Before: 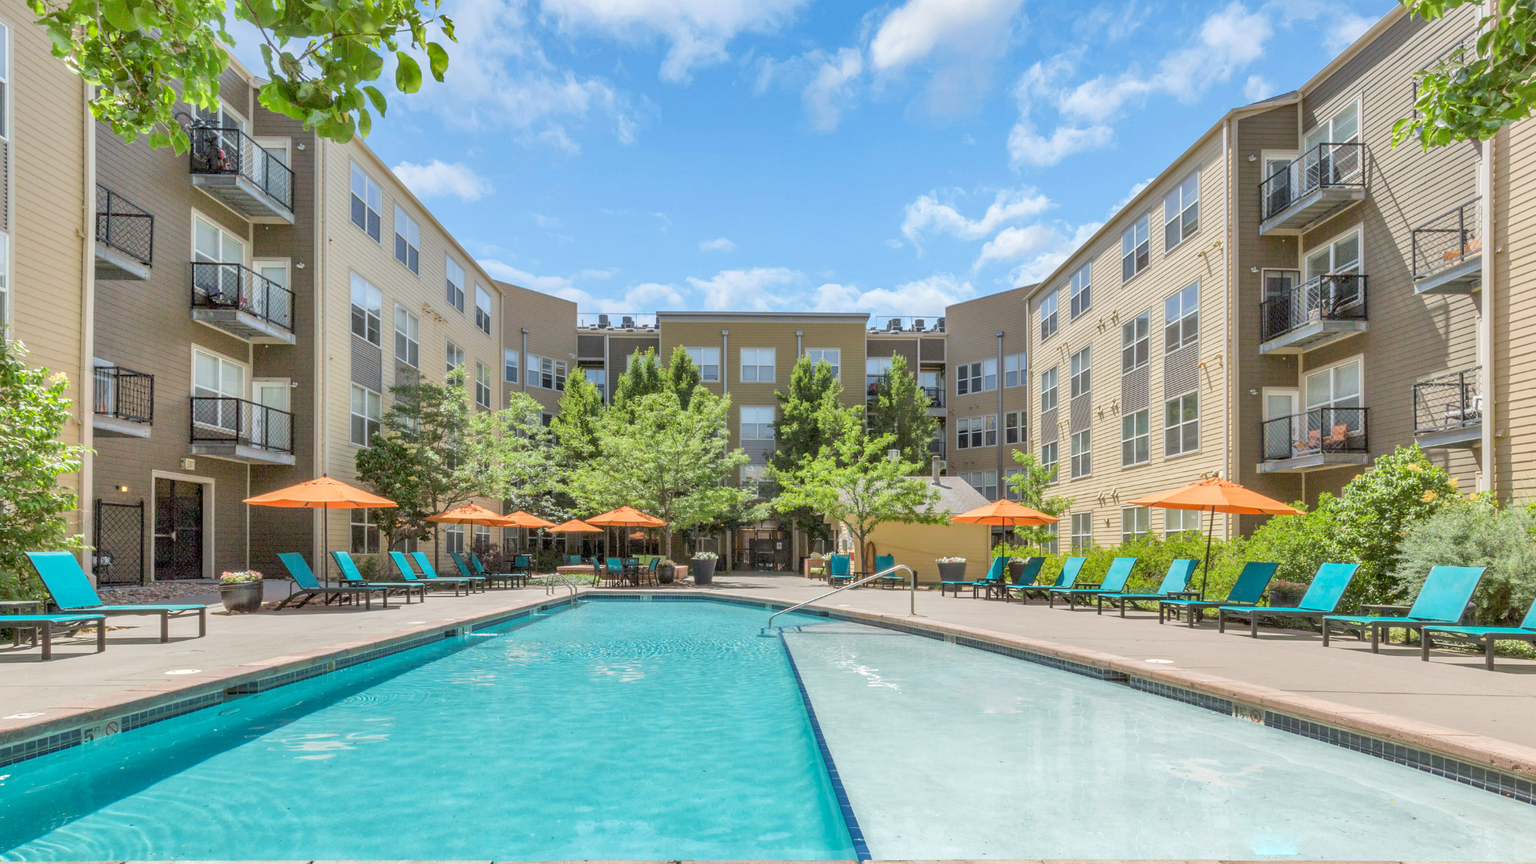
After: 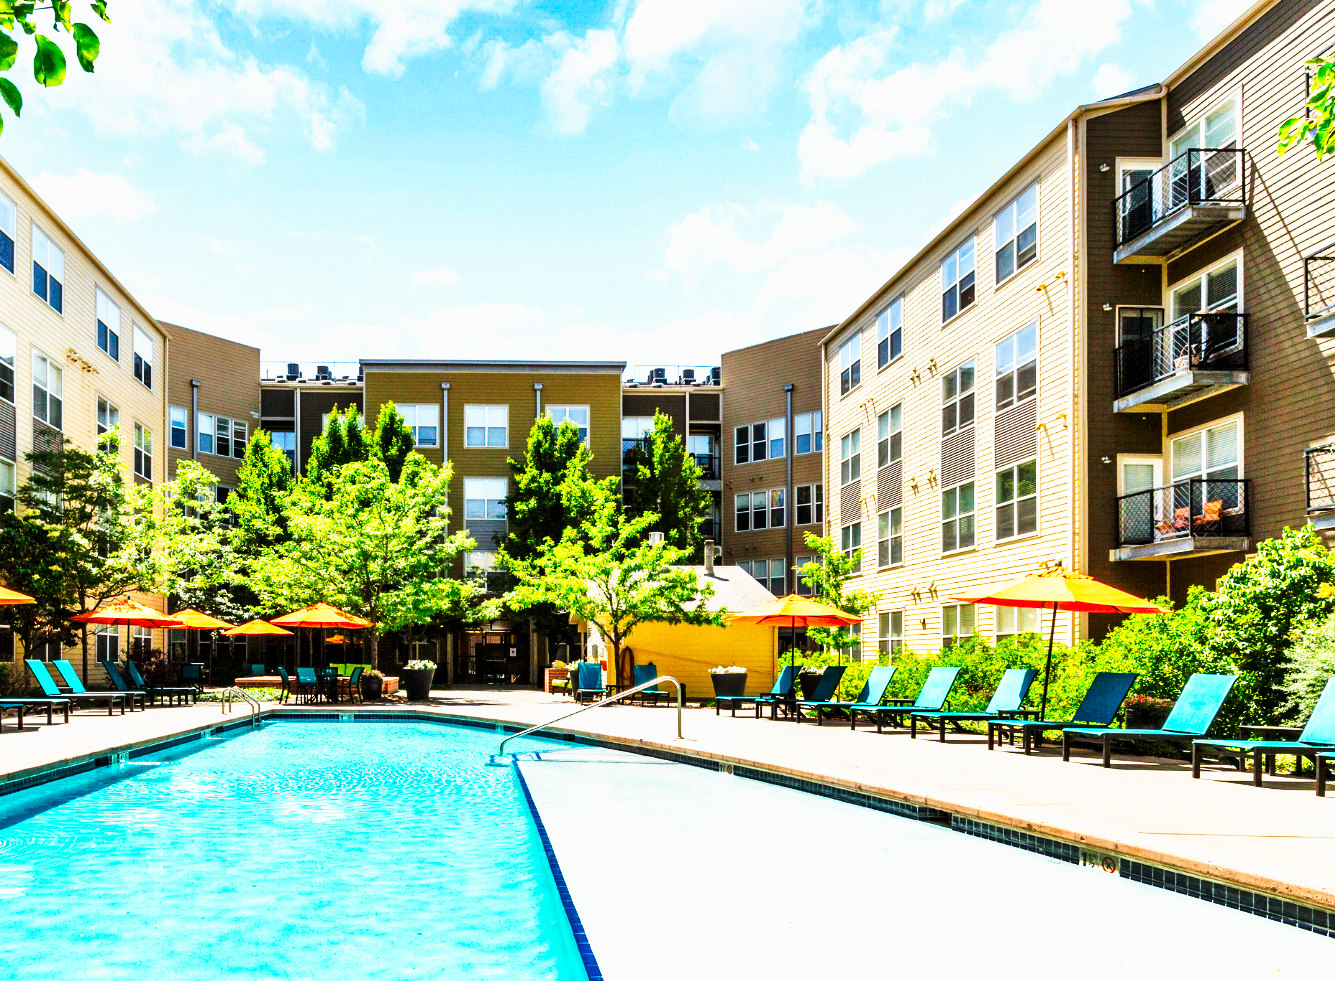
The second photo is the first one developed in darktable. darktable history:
exposure: black level correction 0.011, exposure -0.478 EV, compensate highlight preservation false
white balance: red 1.009, blue 0.985
crop and rotate: left 24.034%, top 2.838%, right 6.406%, bottom 6.299%
tone curve: curves: ch0 [(0, 0) (0.003, 0) (0.011, 0.001) (0.025, 0.003) (0.044, 0.003) (0.069, 0.006) (0.1, 0.009) (0.136, 0.014) (0.177, 0.029) (0.224, 0.061) (0.277, 0.127) (0.335, 0.218) (0.399, 0.38) (0.468, 0.588) (0.543, 0.809) (0.623, 0.947) (0.709, 0.987) (0.801, 0.99) (0.898, 0.99) (1, 1)], preserve colors none
